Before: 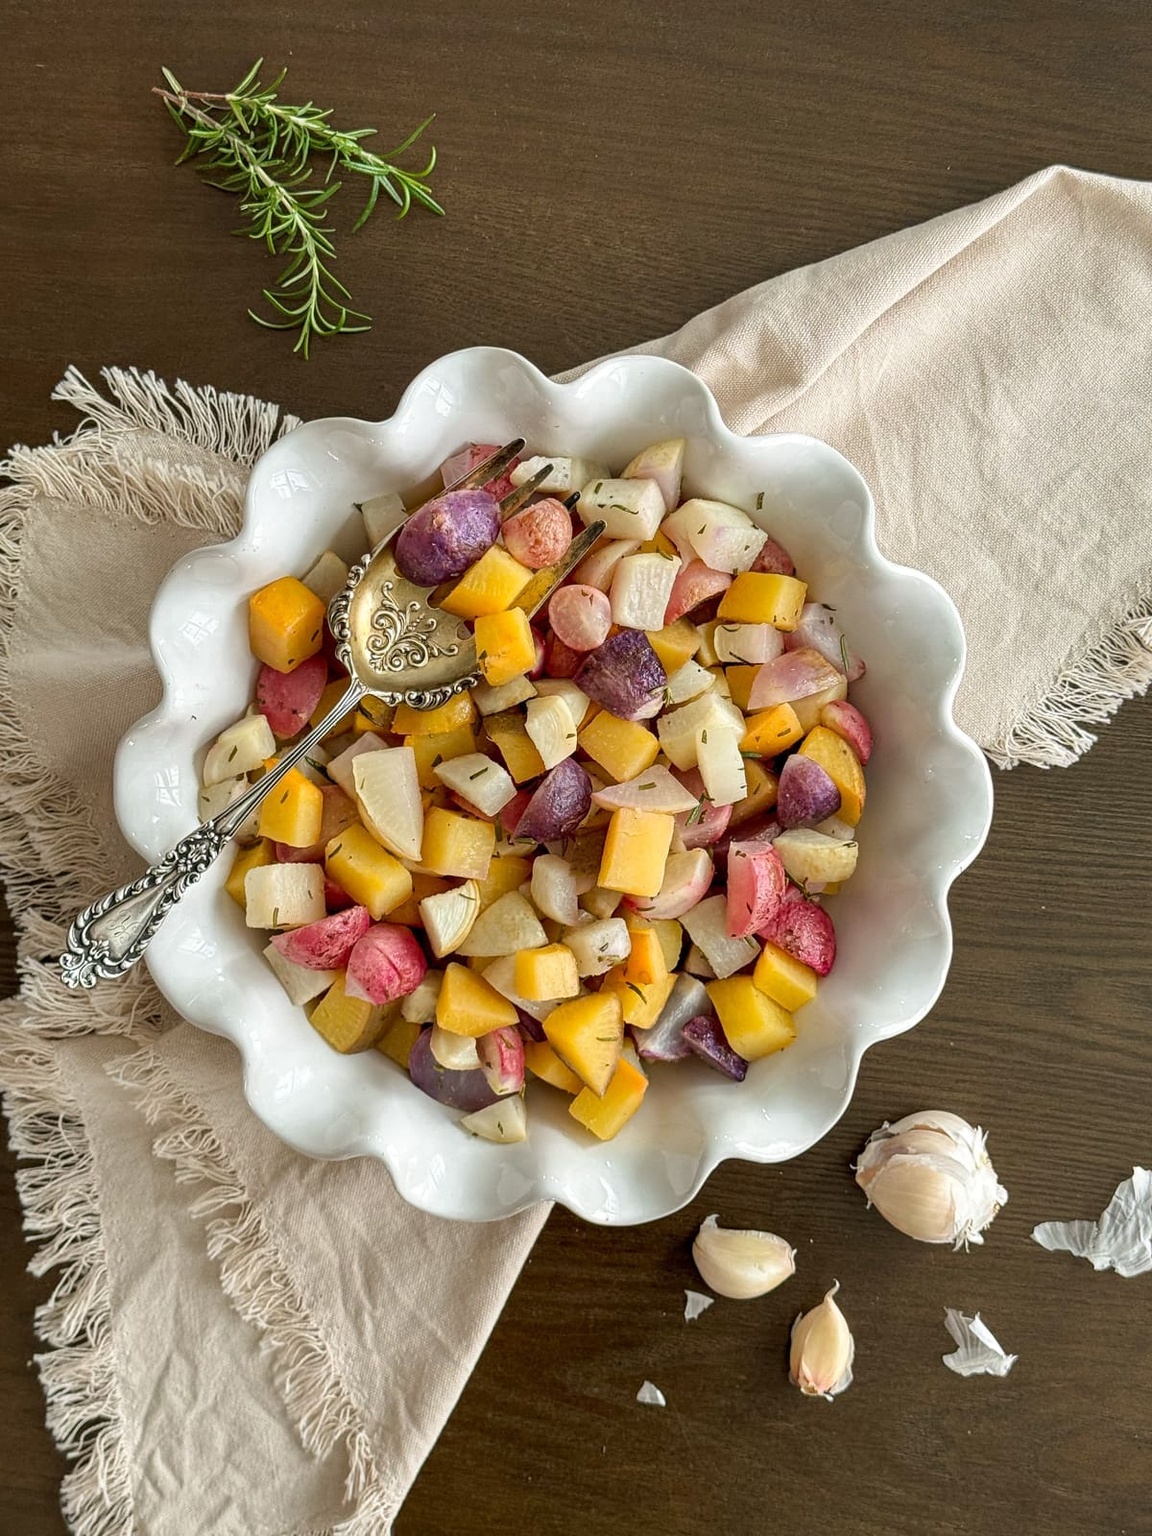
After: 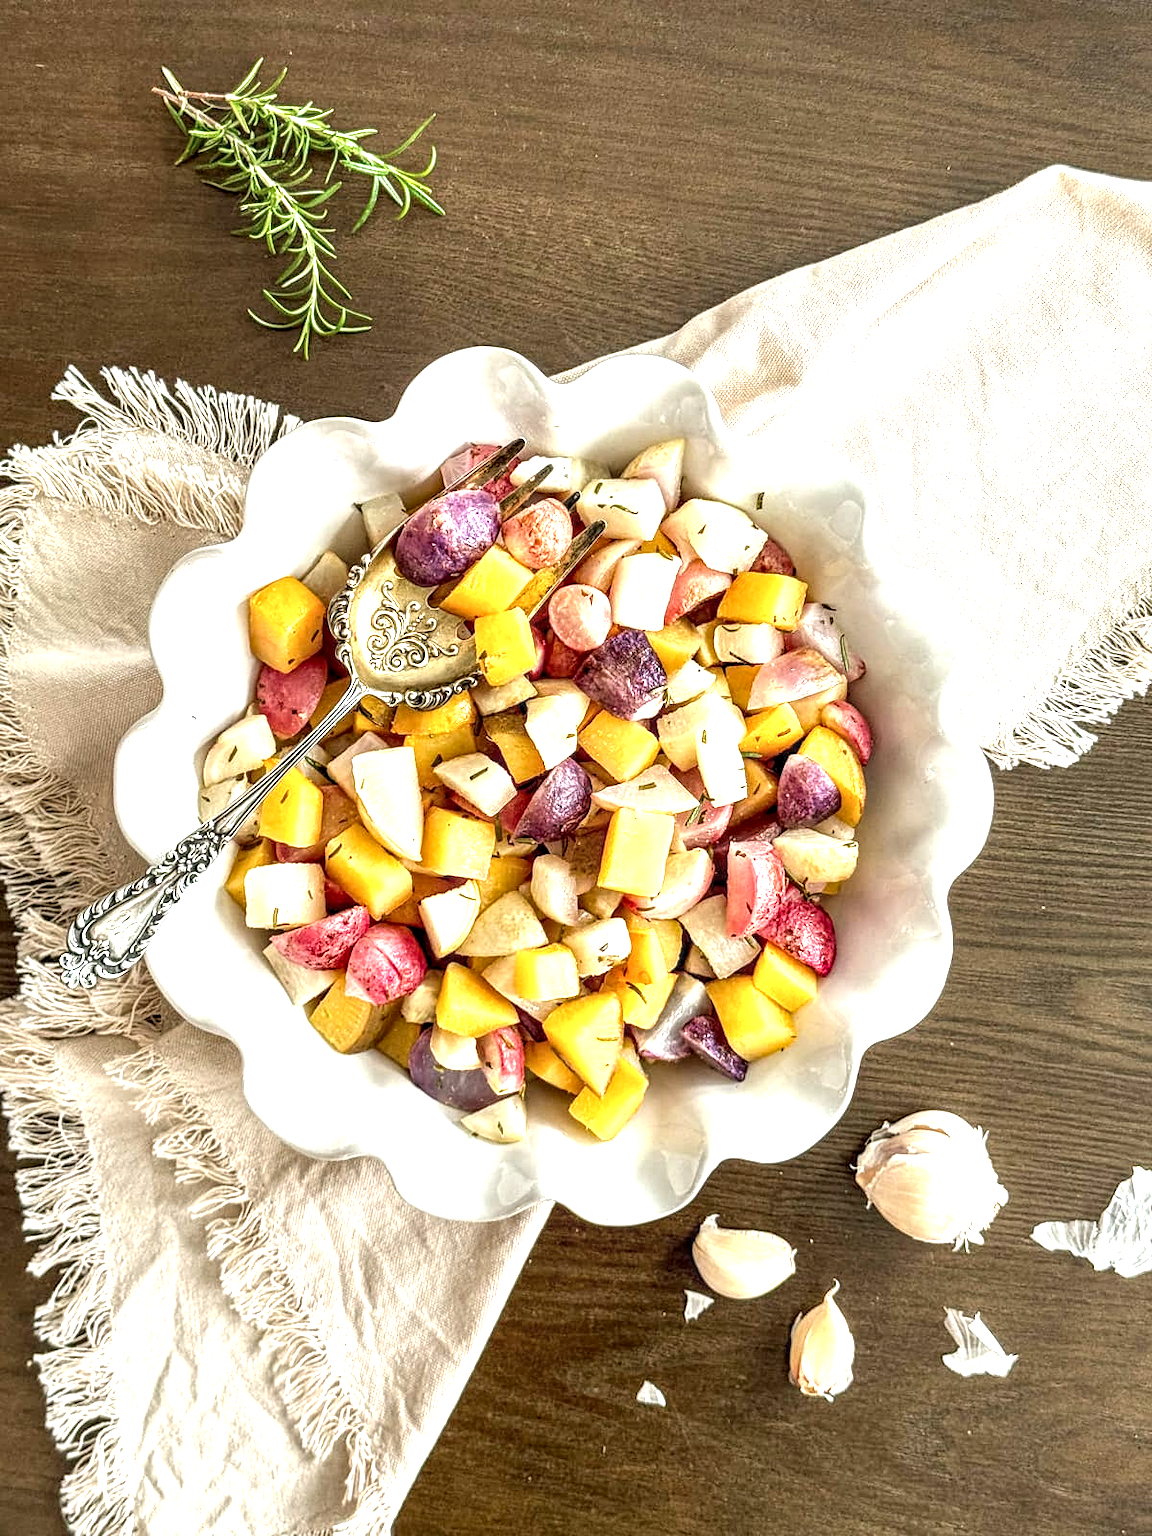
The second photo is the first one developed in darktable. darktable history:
local contrast: highlights 79%, shadows 56%, detail 175%, midtone range 0.428
exposure: black level correction 0, exposure 1.1 EV, compensate highlight preservation false
